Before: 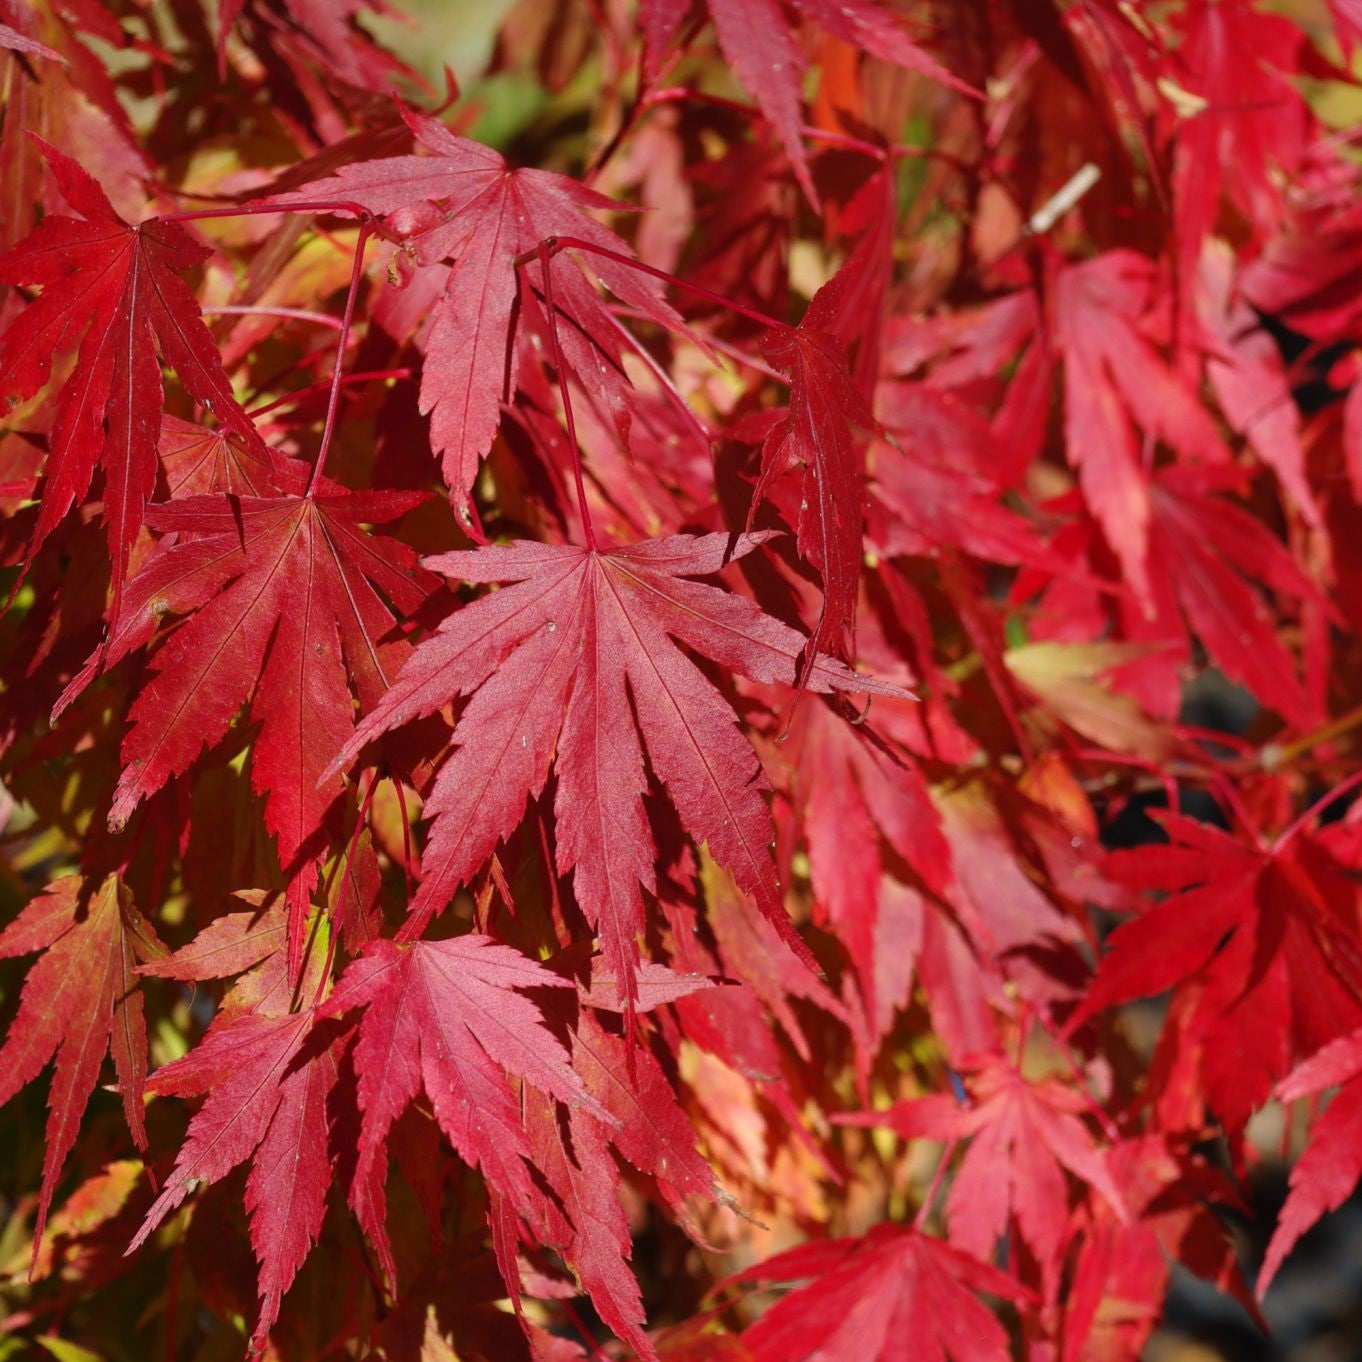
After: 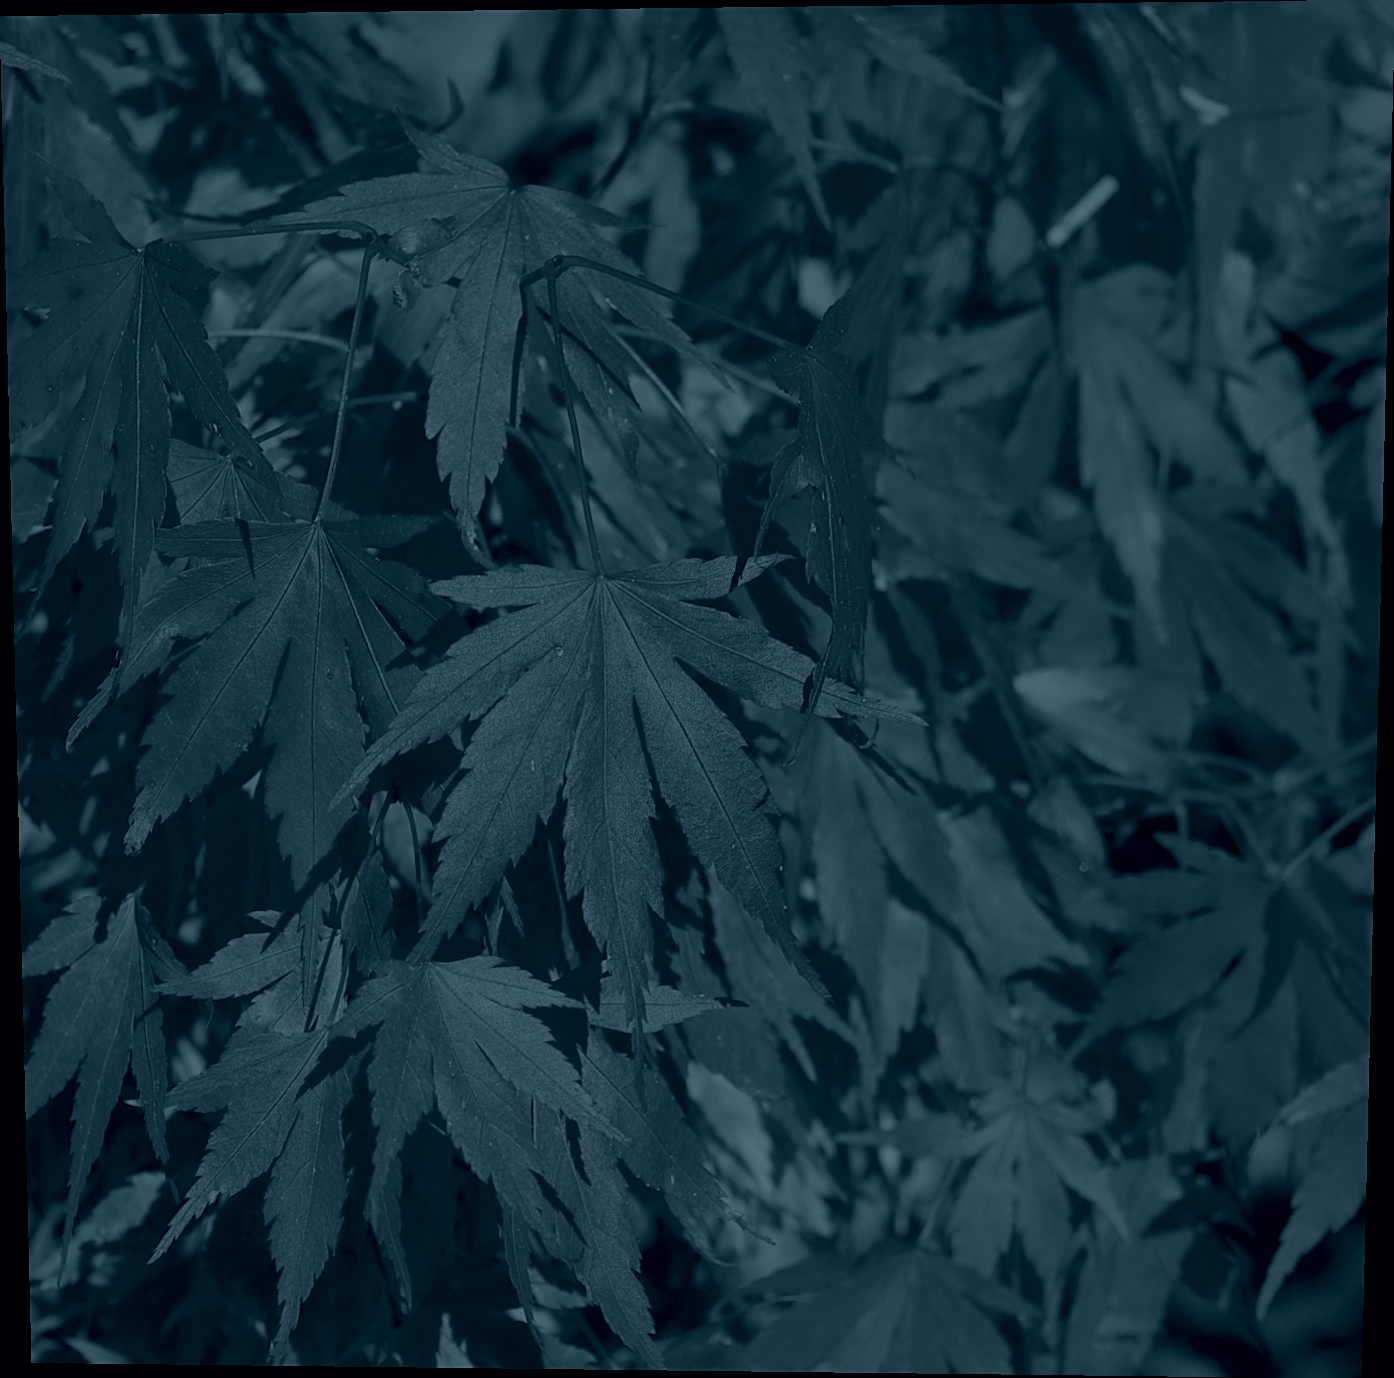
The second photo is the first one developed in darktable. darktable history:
colorize: hue 194.4°, saturation 29%, source mix 61.75%, lightness 3.98%, version 1
shadows and highlights: on, module defaults
sharpen: on, module defaults
rotate and perspective: lens shift (vertical) 0.048, lens shift (horizontal) -0.024, automatic cropping off
